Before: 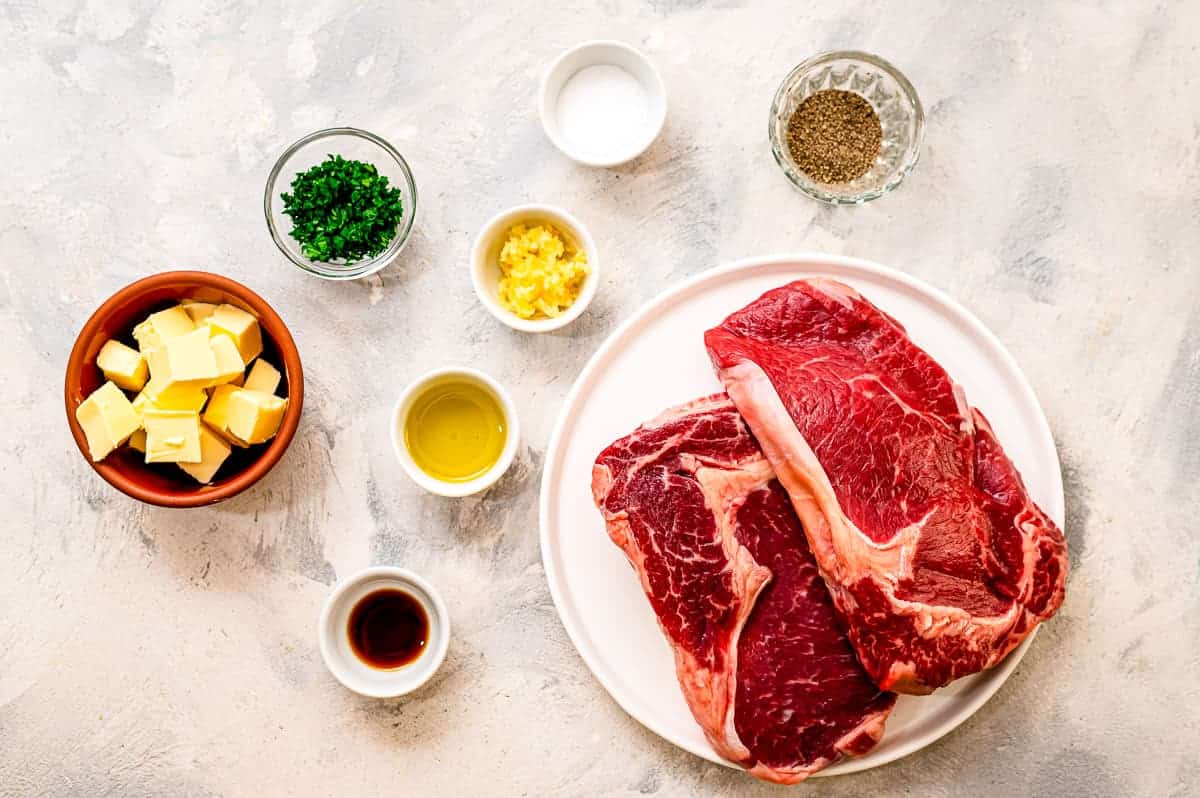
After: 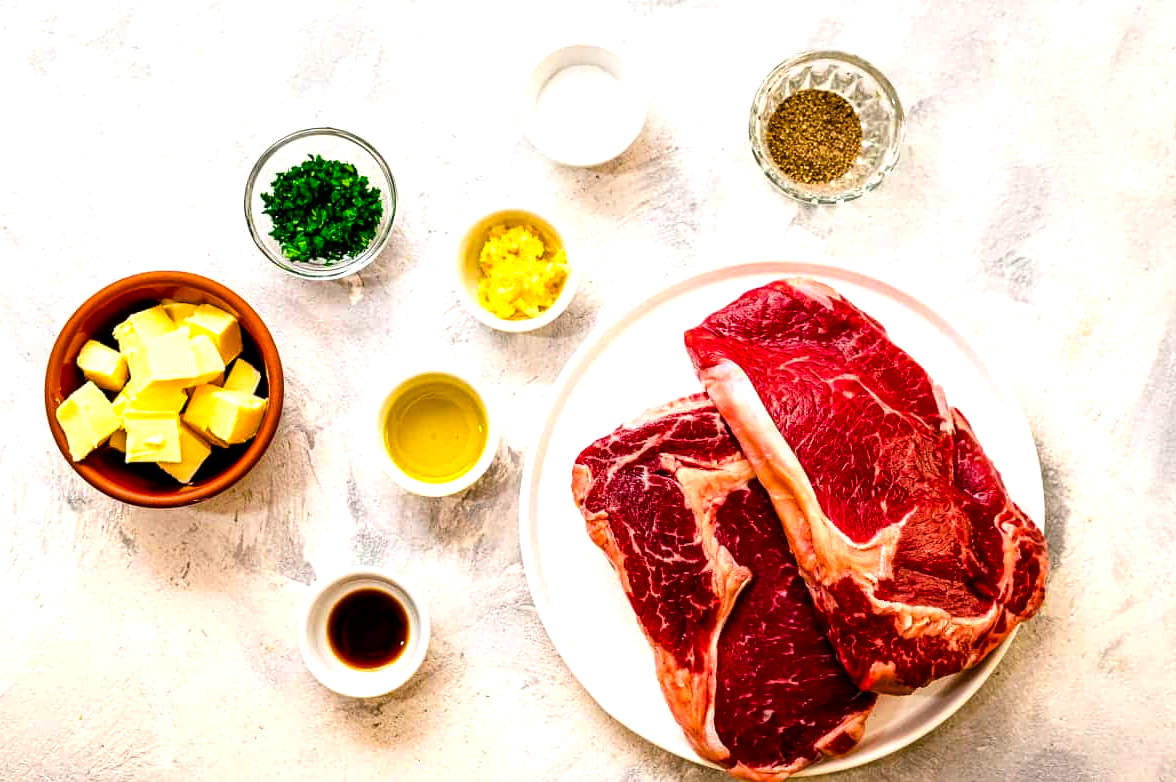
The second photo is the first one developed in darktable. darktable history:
color balance rgb: power › hue 209.21°, perceptual saturation grading › global saturation 25.08%, global vibrance 25.084%, contrast 20.217%
crop: left 1.693%, right 0.268%, bottom 1.897%
